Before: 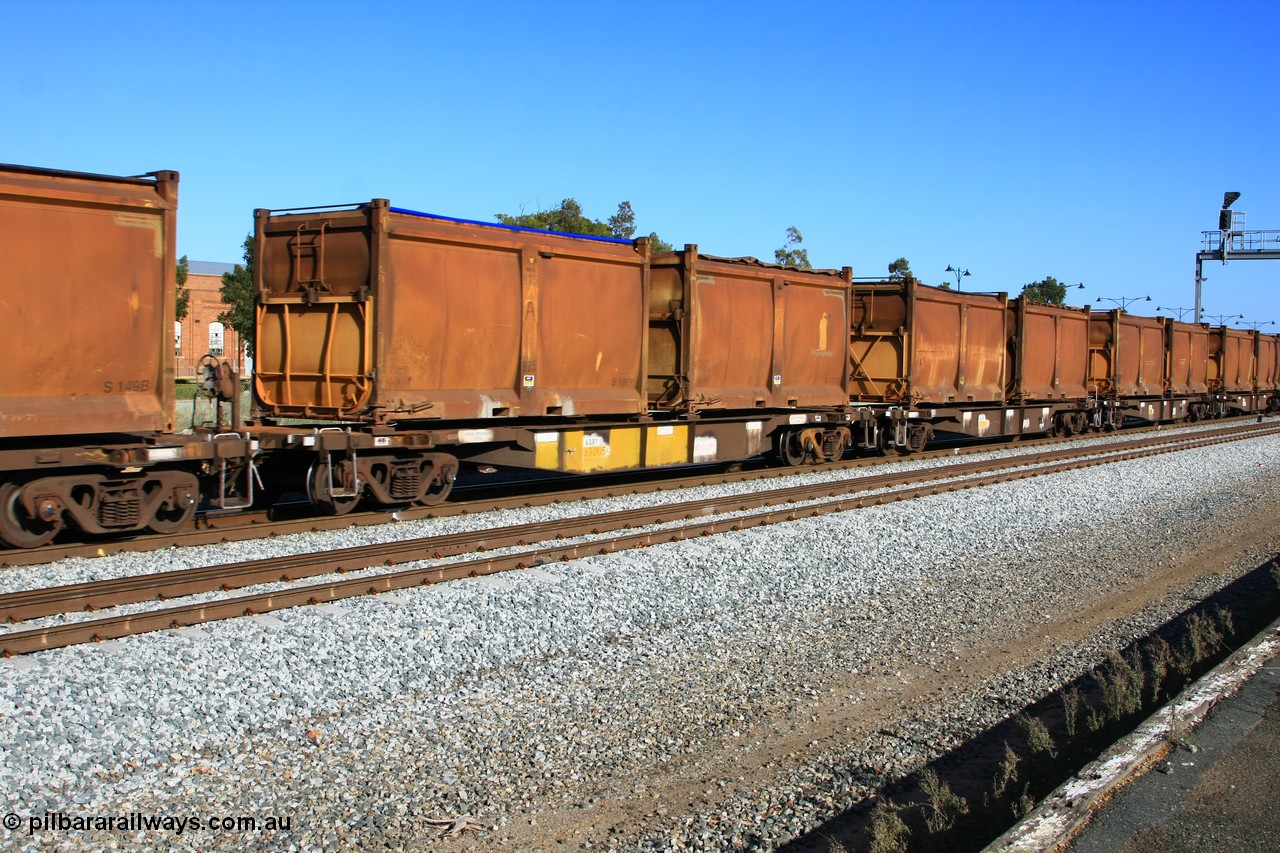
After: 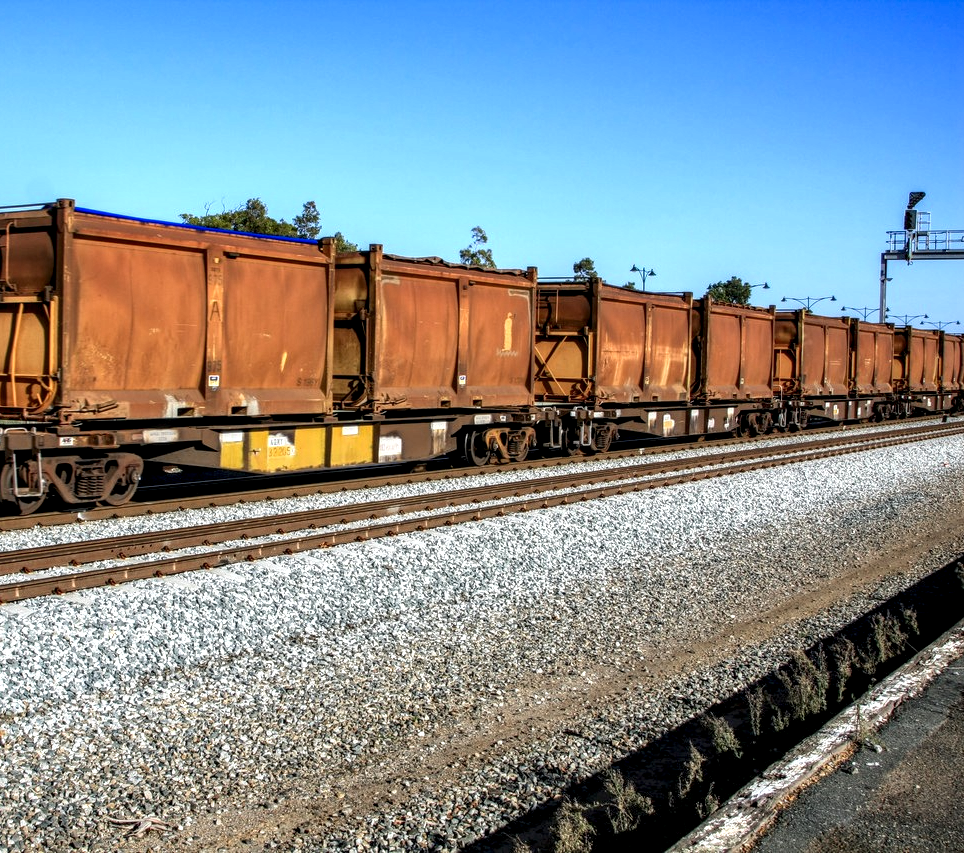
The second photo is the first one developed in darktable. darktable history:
local contrast: highlights 4%, shadows 5%, detail 182%
tone equalizer: mask exposure compensation -0.513 EV
exposure: exposure 0.154 EV, compensate exposure bias true, compensate highlight preservation false
crop and rotate: left 24.678%
